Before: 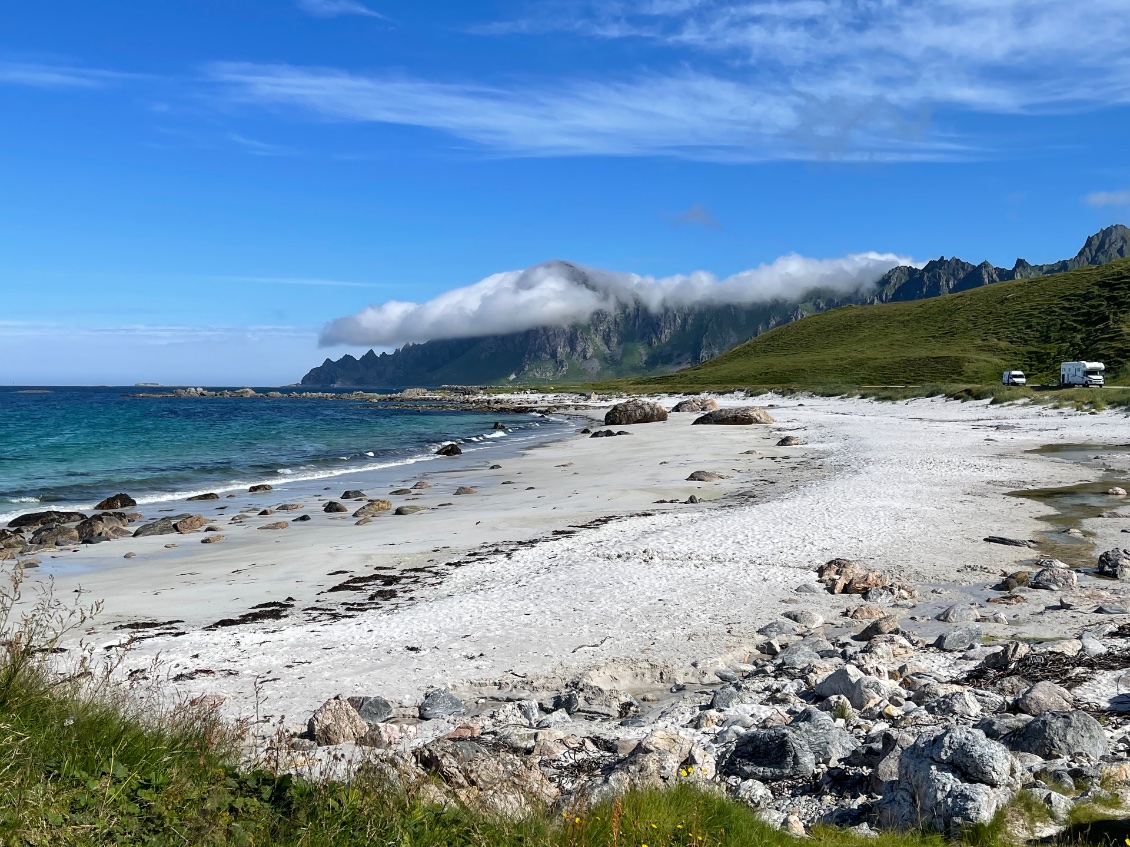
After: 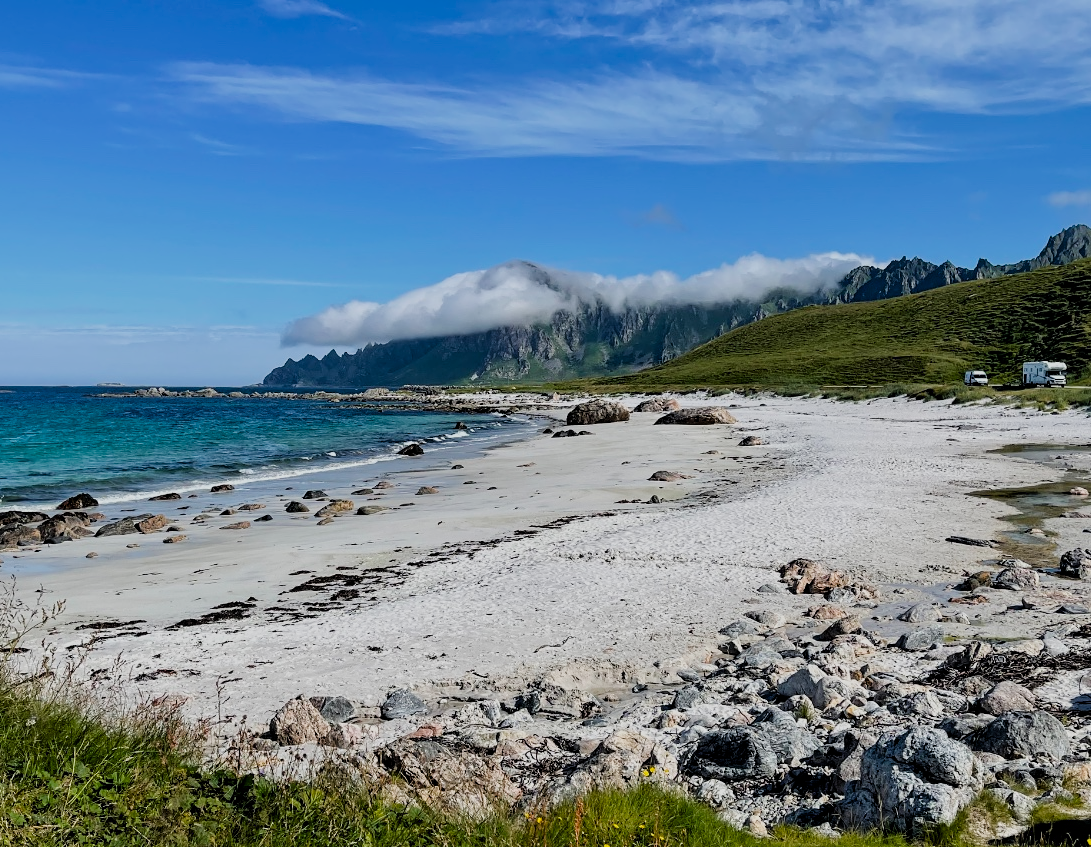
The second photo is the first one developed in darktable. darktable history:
contrast equalizer: y [[0.509, 0.514, 0.523, 0.542, 0.578, 0.603], [0.5 ×6], [0.509, 0.514, 0.523, 0.542, 0.578, 0.603], [0.001, 0.002, 0.003, 0.005, 0.01, 0.013], [0.001, 0.002, 0.003, 0.005, 0.01, 0.013]]
crop and rotate: left 3.407%
filmic rgb: black relative exposure -7.65 EV, white relative exposure 4.56 EV, hardness 3.61, contrast 0.984
